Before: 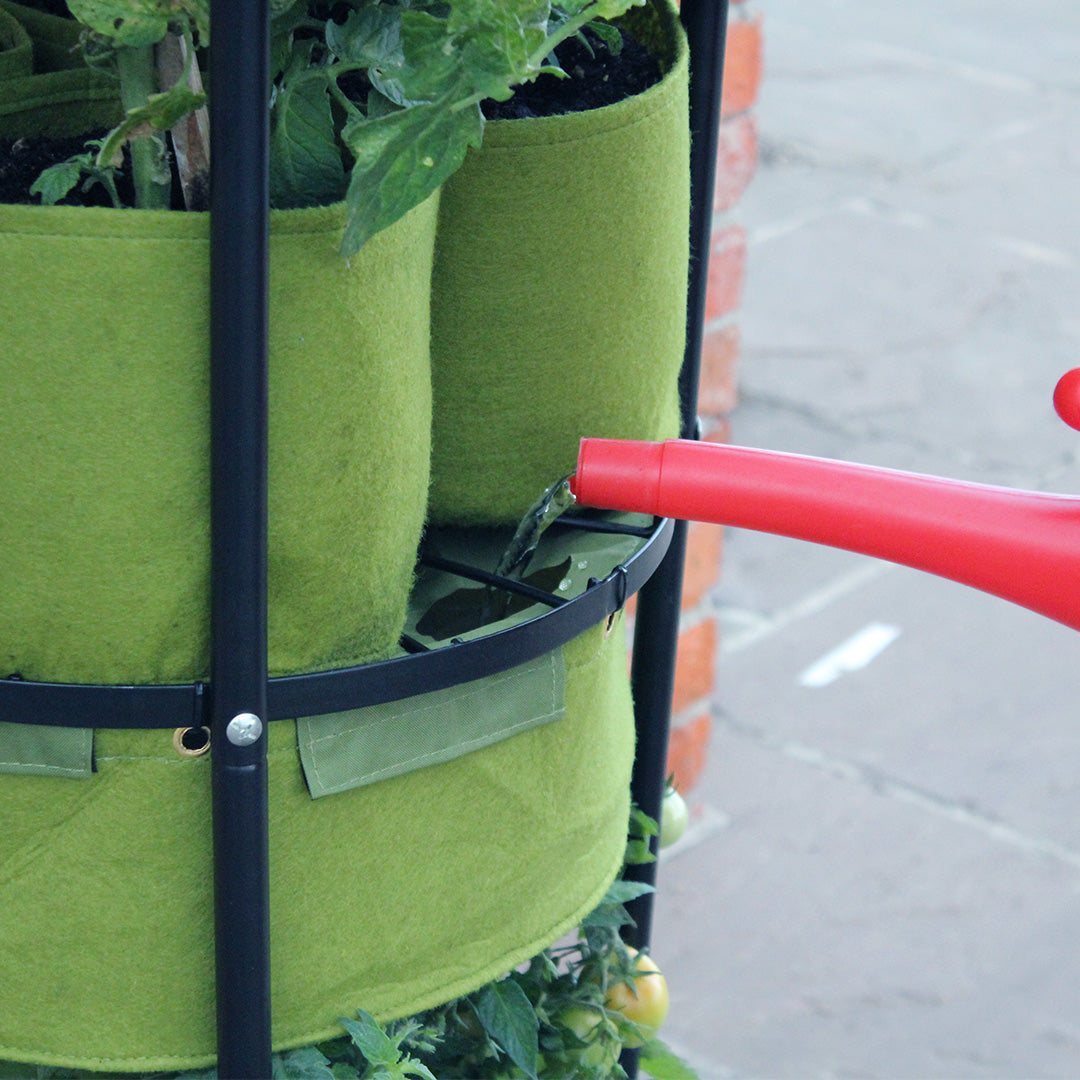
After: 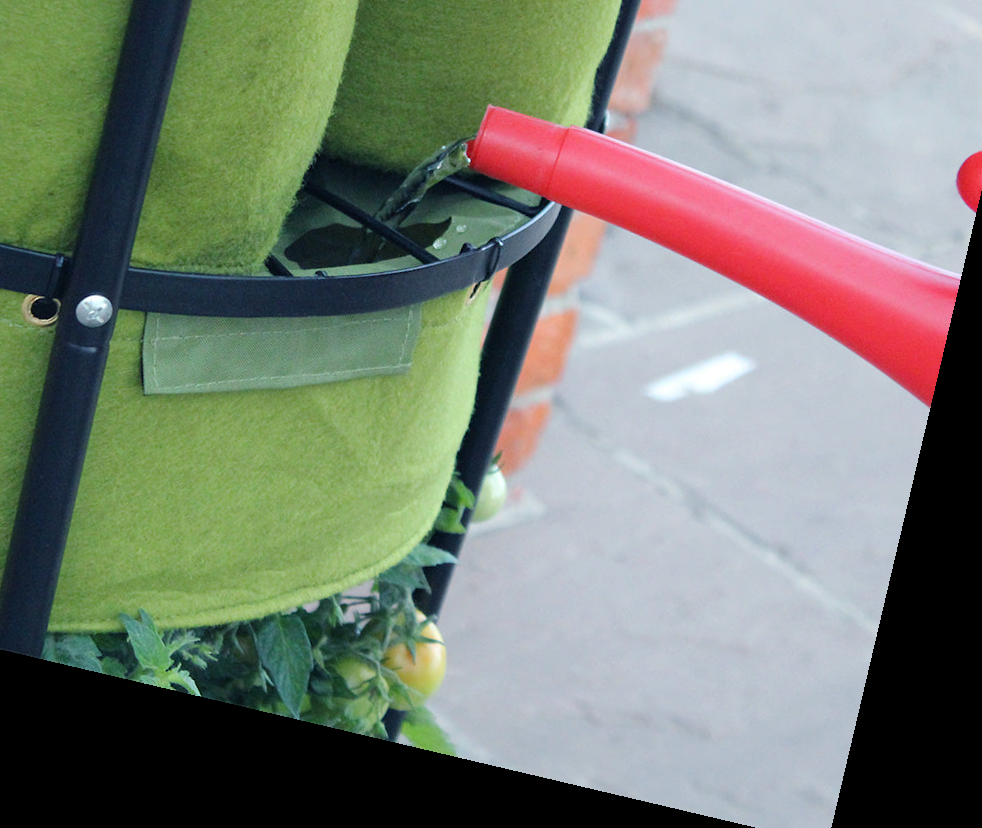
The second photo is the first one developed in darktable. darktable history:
crop and rotate: left 17.299%, top 35.115%, right 7.015%, bottom 1.024%
rotate and perspective: rotation 13.27°, automatic cropping off
